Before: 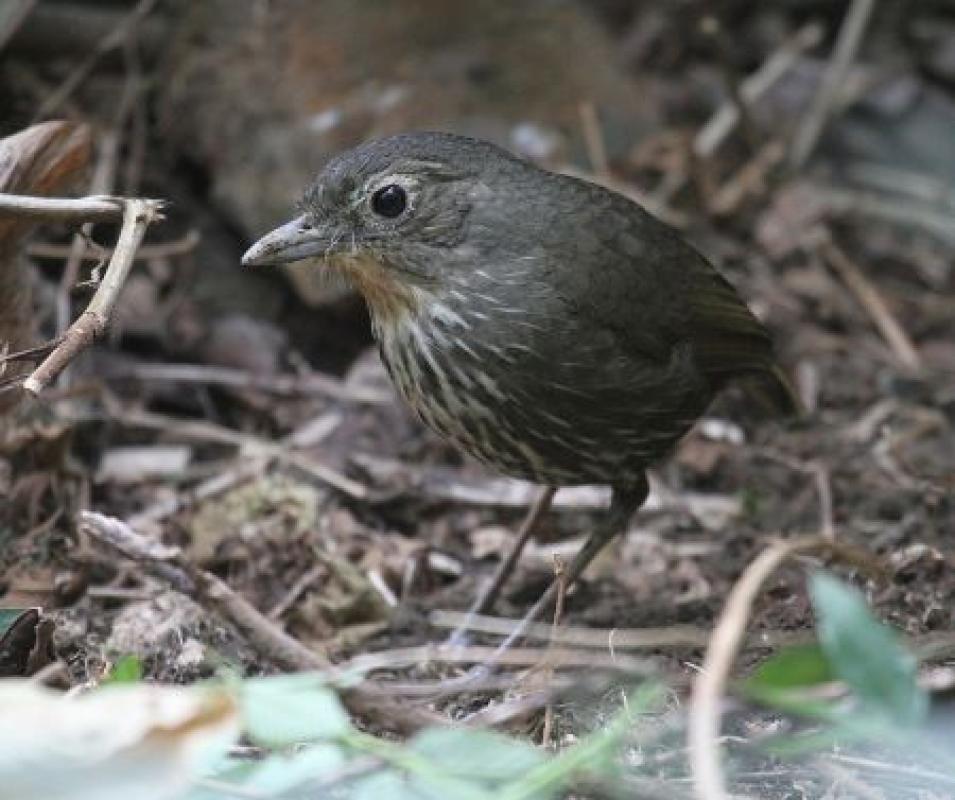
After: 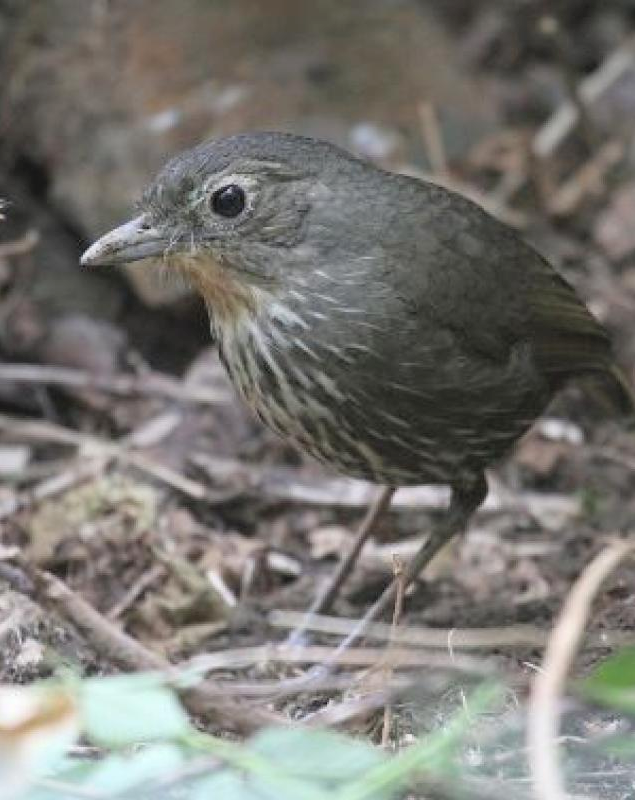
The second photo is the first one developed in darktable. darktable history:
crop: left 16.899%, right 16.556%
contrast brightness saturation: brightness 0.13
